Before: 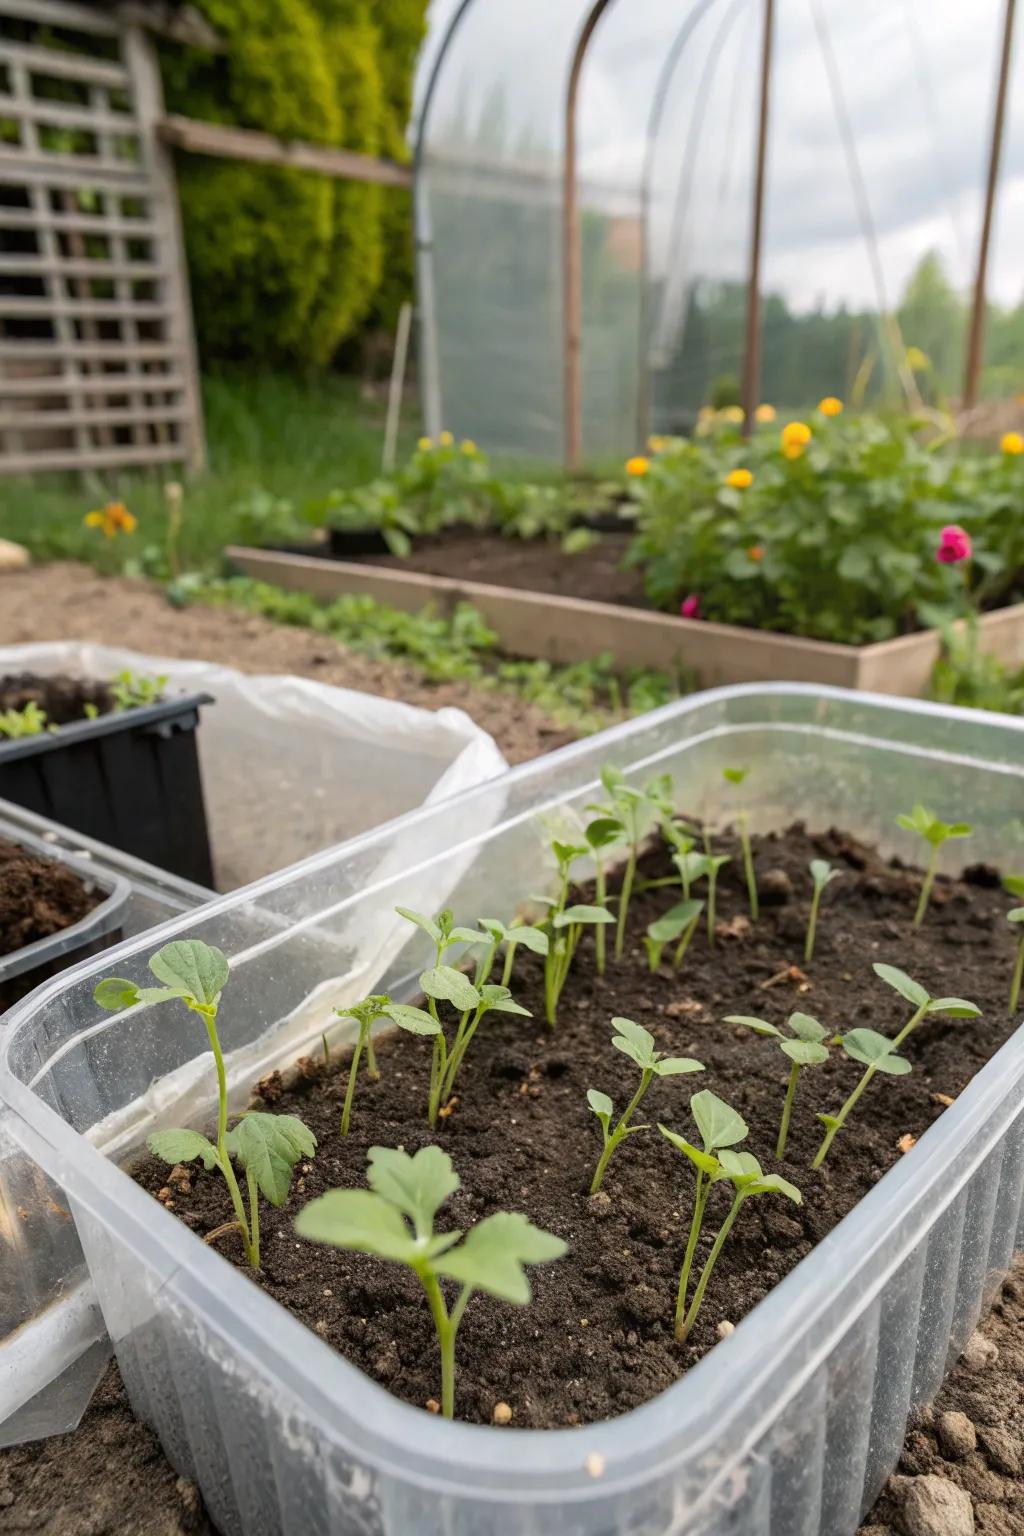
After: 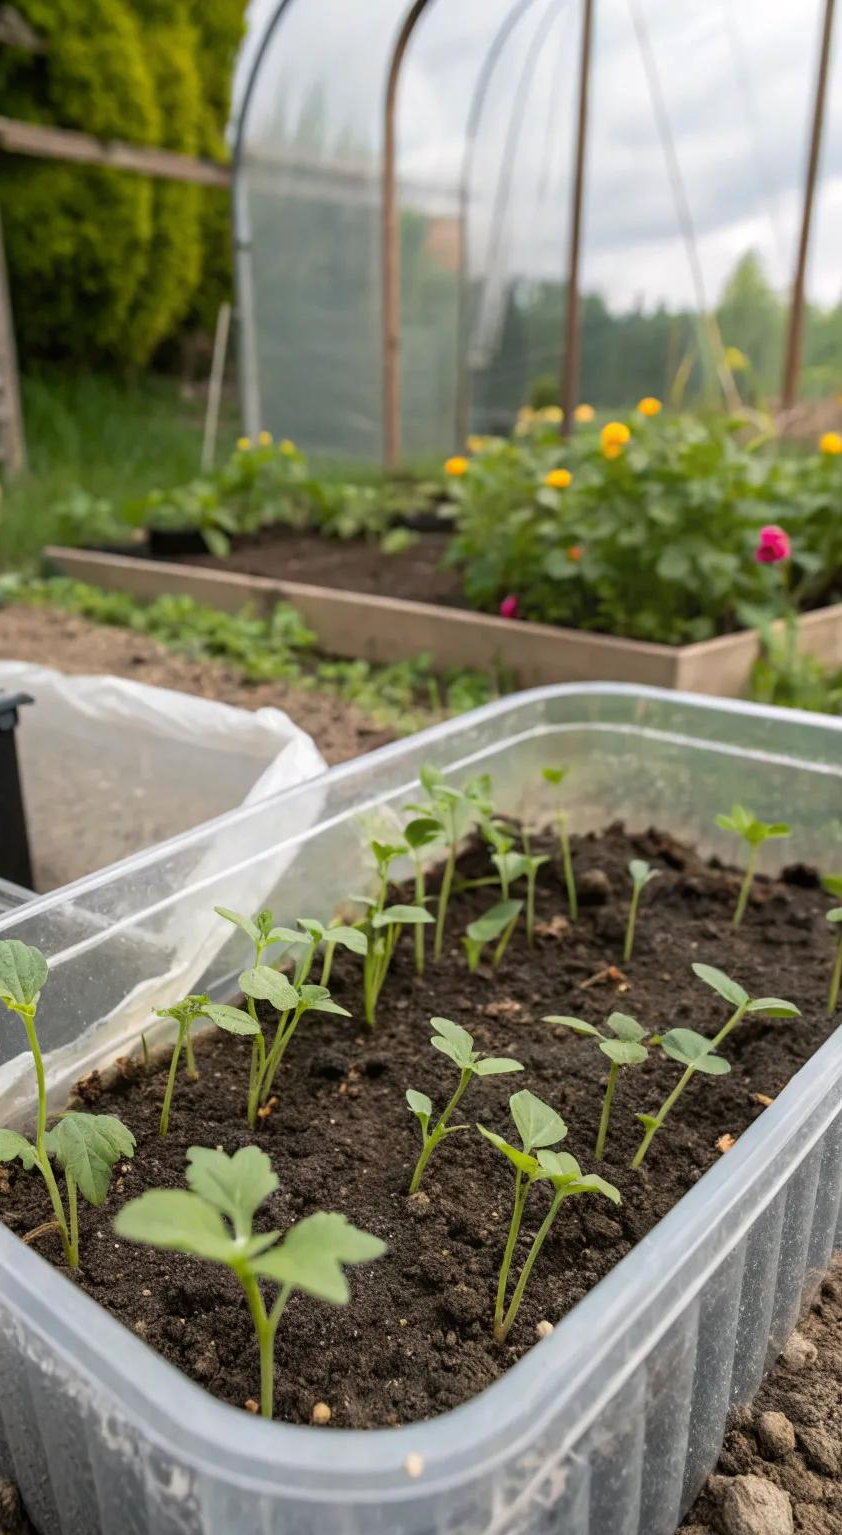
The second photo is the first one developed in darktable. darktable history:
base curve: curves: ch0 [(0, 0) (0.303, 0.277) (1, 1)], preserve colors none
crop: left 17.691%, bottom 0.021%
